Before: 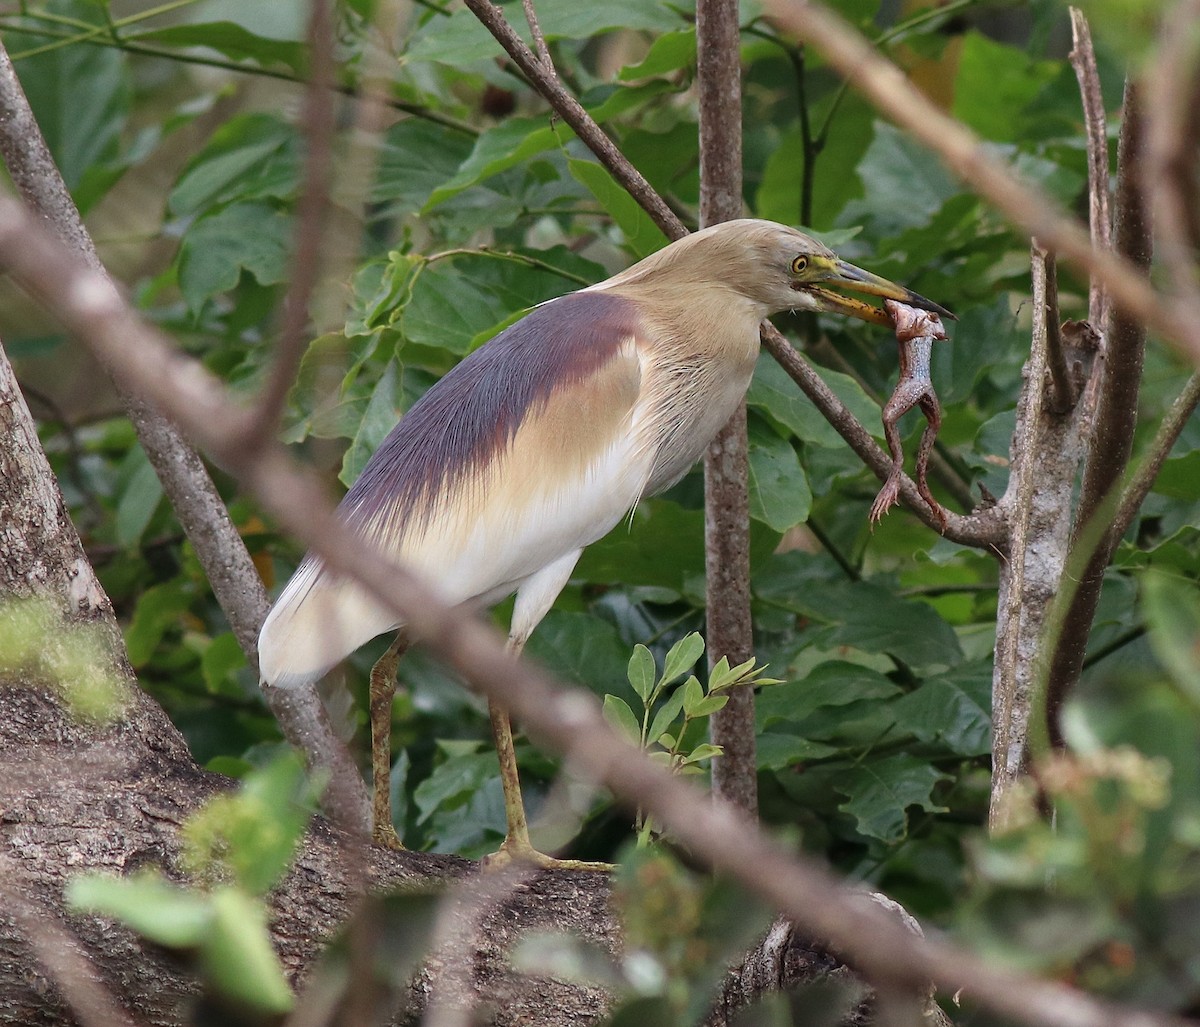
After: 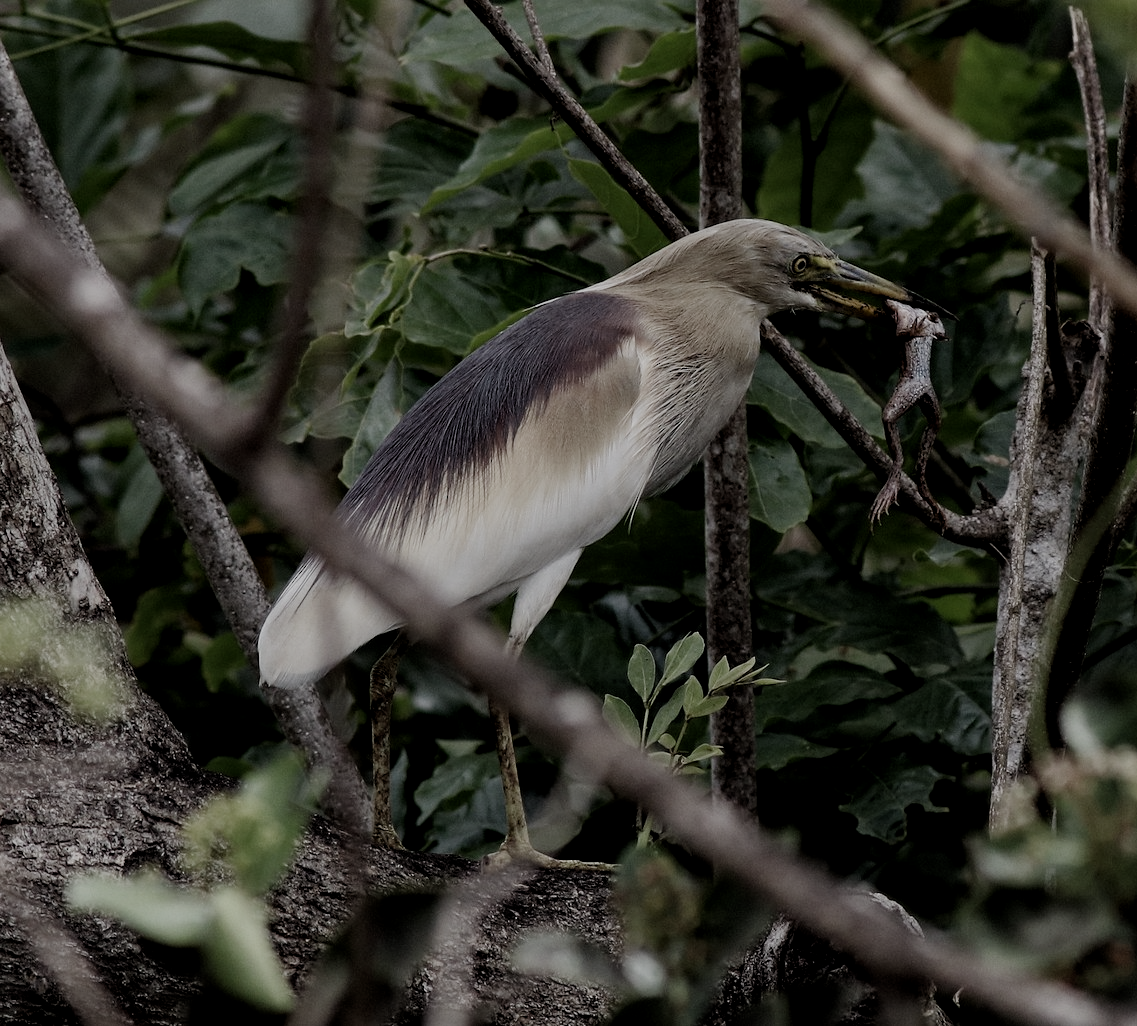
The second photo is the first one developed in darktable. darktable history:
crop and rotate: left 0%, right 5.168%
exposure: exposure -0.968 EV, compensate exposure bias true, compensate highlight preservation false
local contrast: highlights 104%, shadows 101%, detail 119%, midtone range 0.2
filmic rgb: black relative exposure -5.05 EV, white relative exposure 4 EV, hardness 2.89, contrast 1.39, highlights saturation mix -31.27%, preserve chrominance no, color science v5 (2021), iterations of high-quality reconstruction 0
